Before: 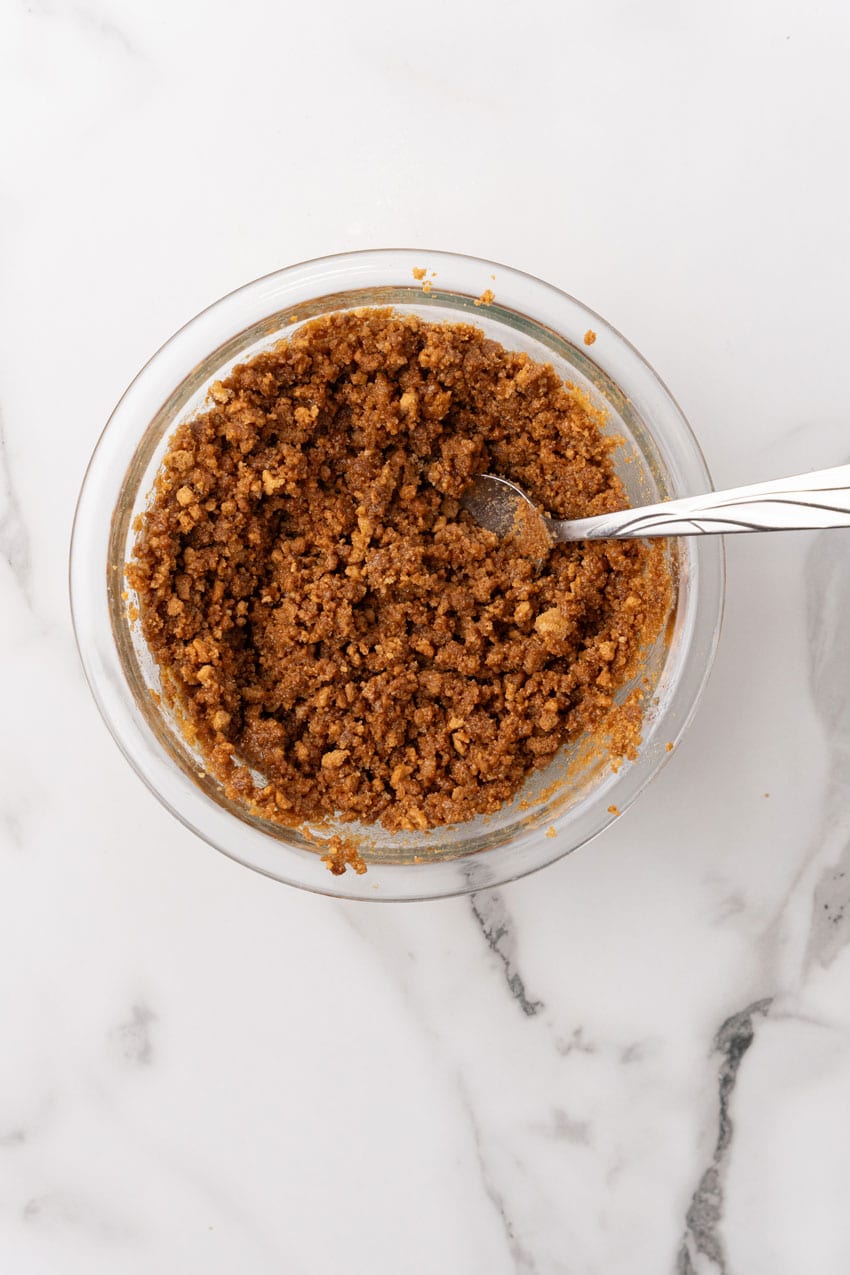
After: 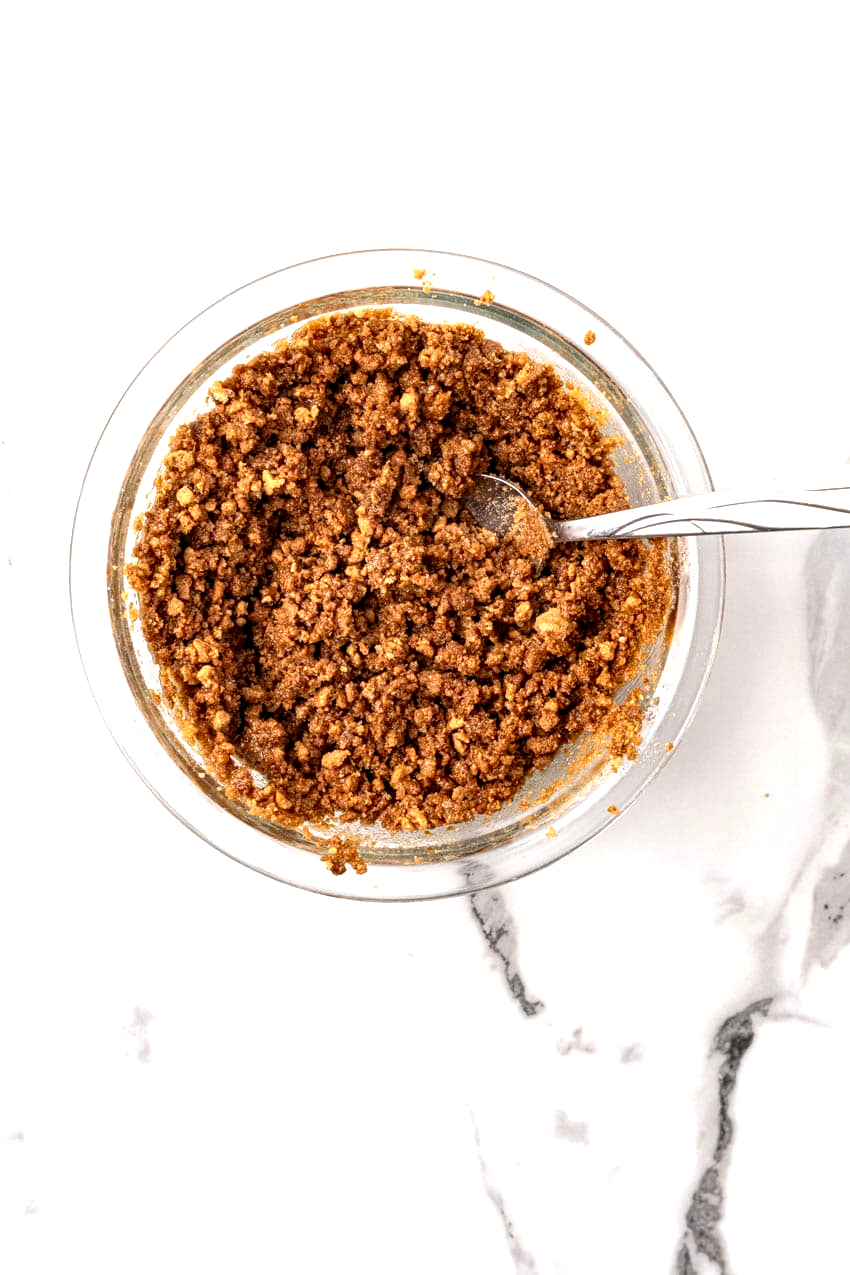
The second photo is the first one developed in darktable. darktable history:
local contrast: highlights 60%, shadows 60%, detail 160%
exposure: exposure 0.7 EV, compensate highlight preservation false
